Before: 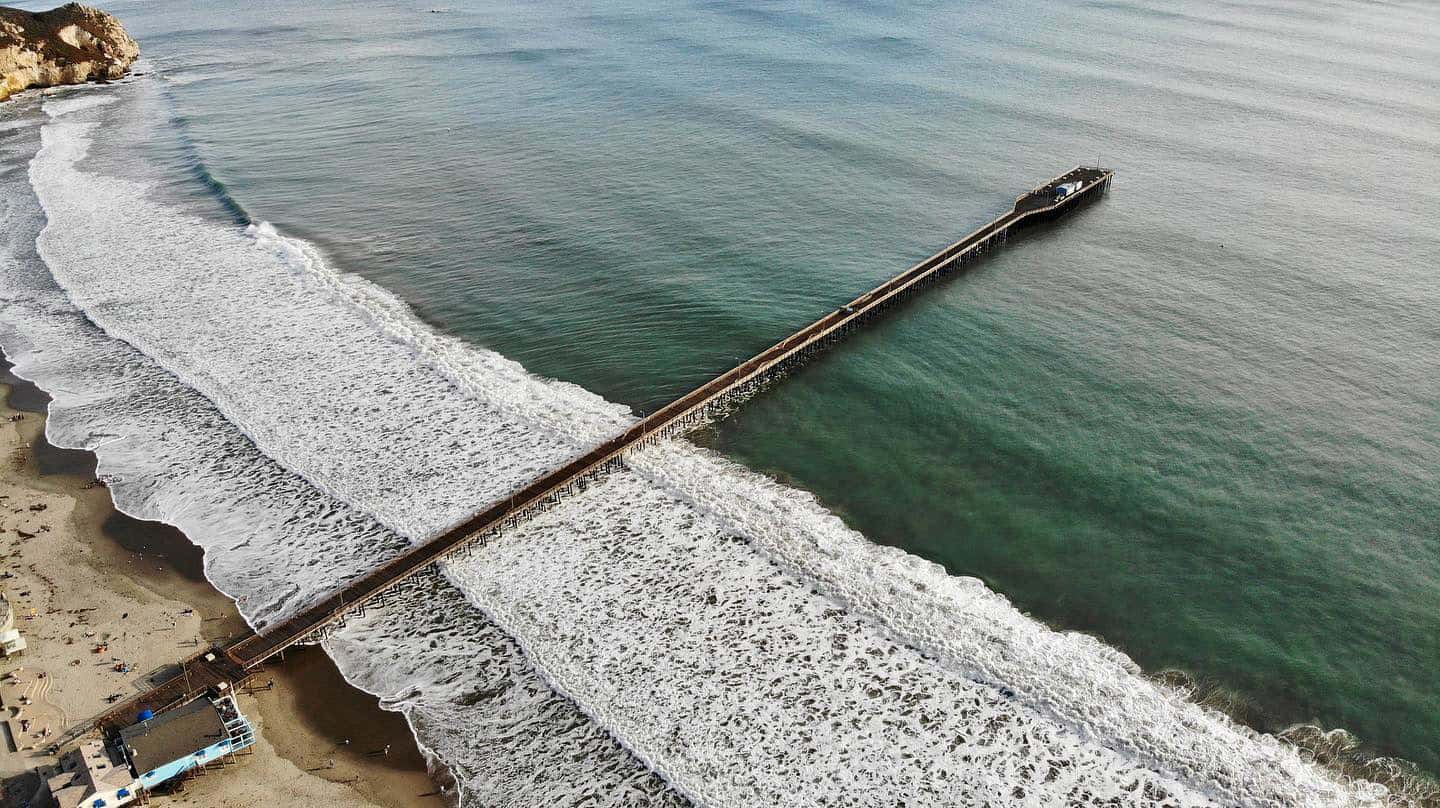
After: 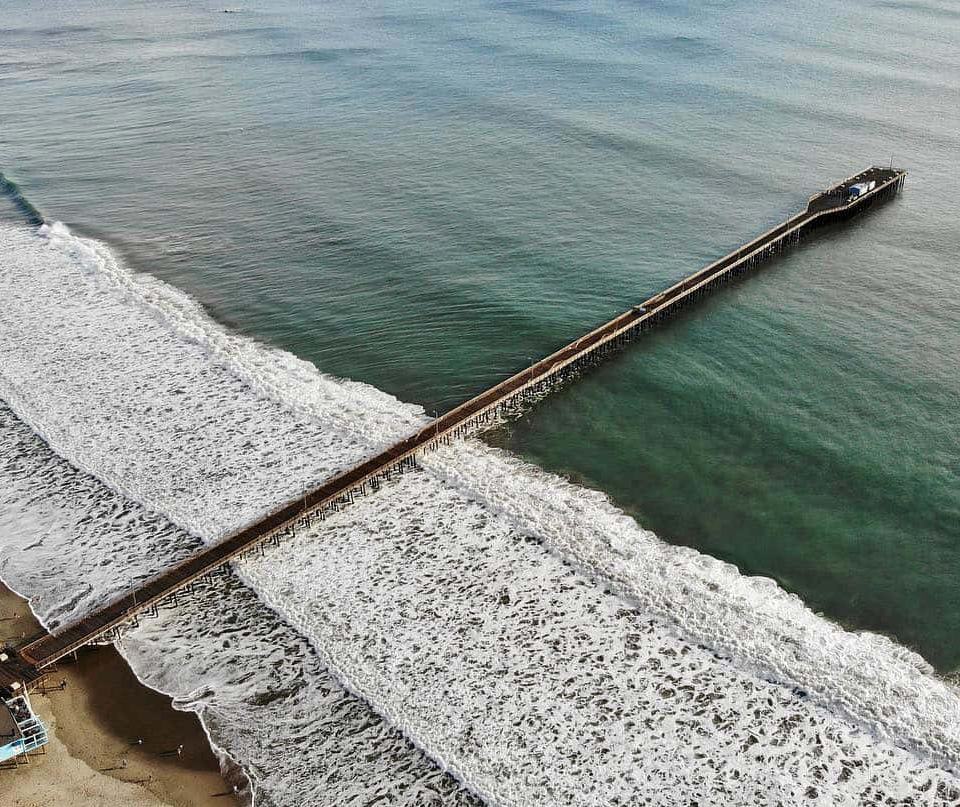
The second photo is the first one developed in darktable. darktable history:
crop and rotate: left 14.389%, right 18.929%
